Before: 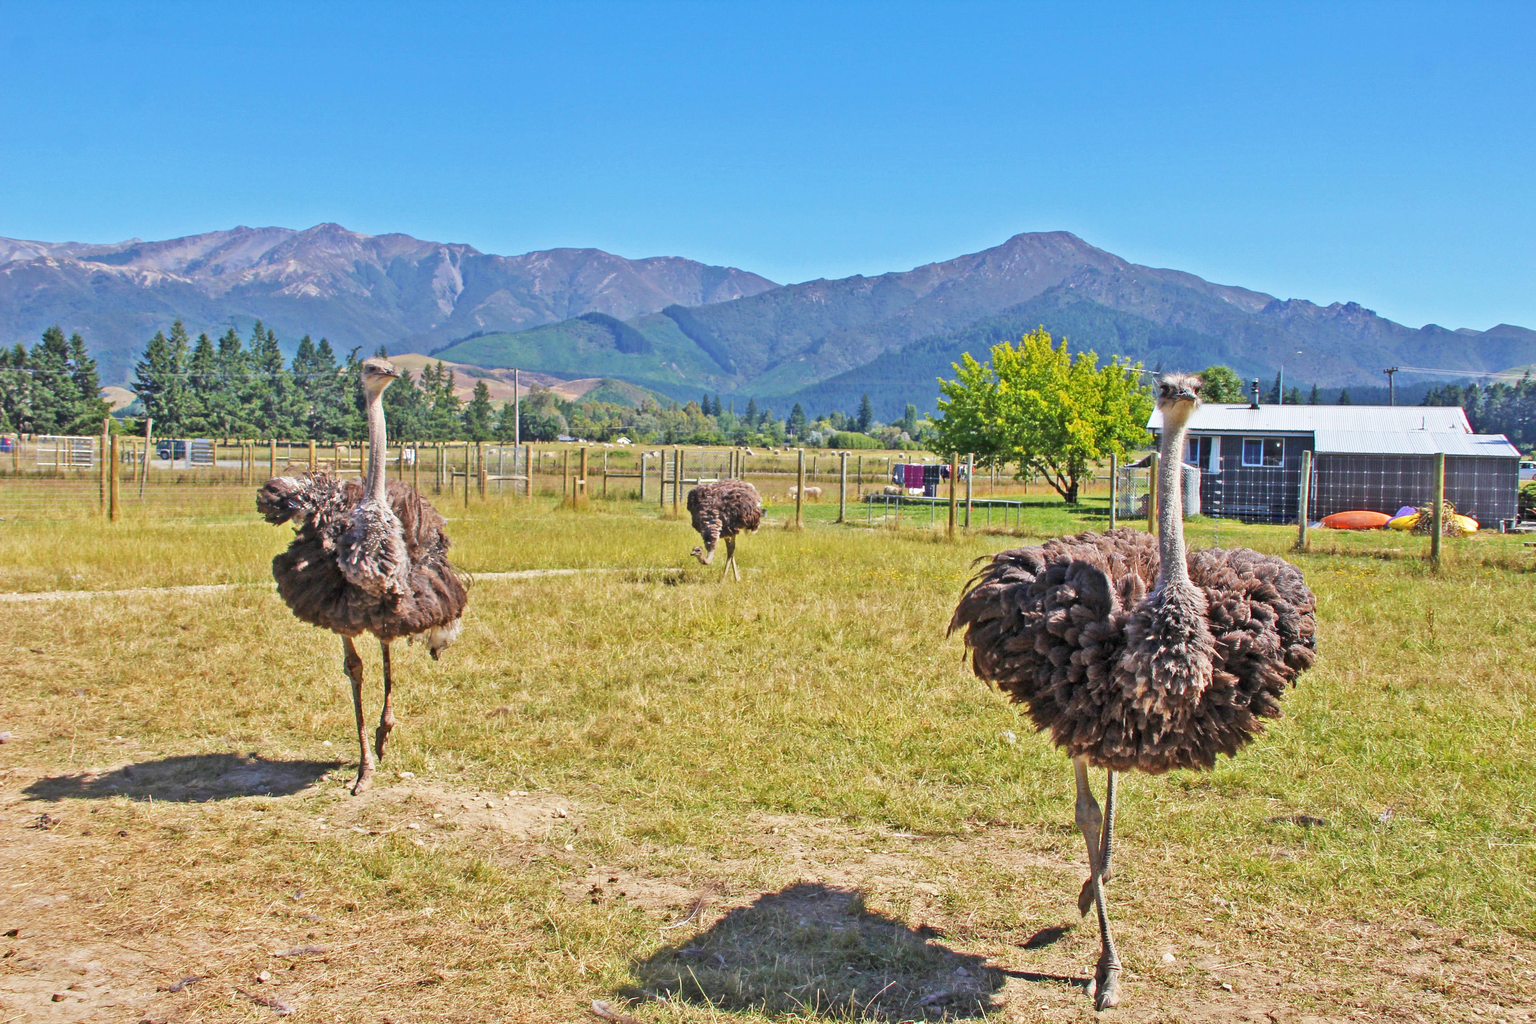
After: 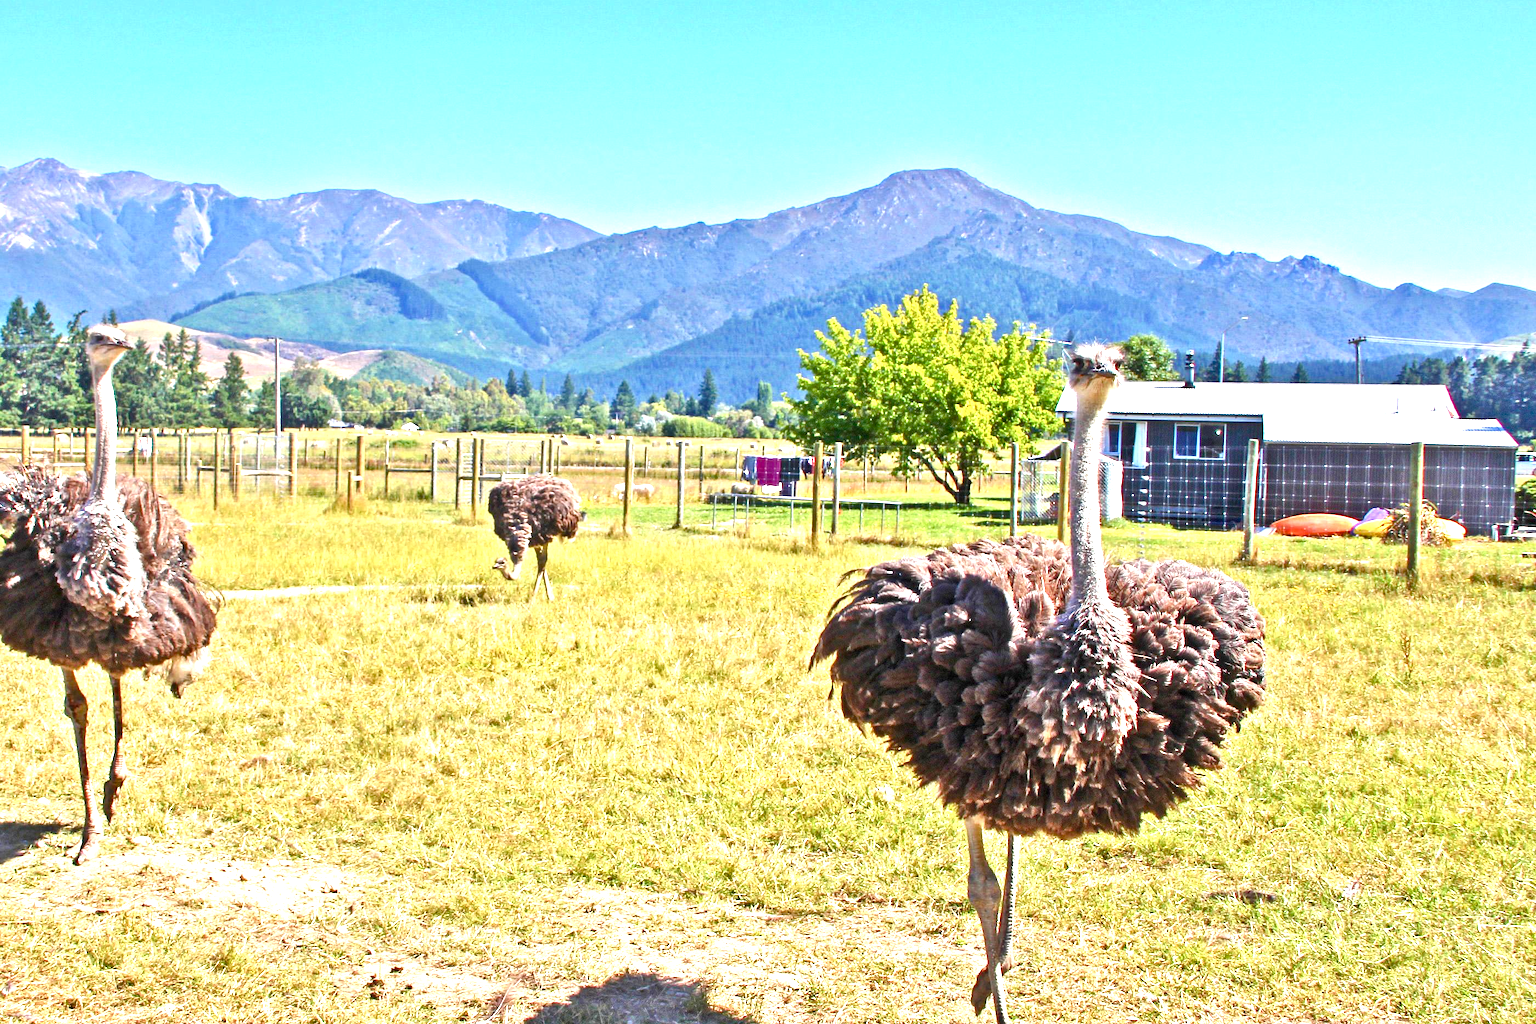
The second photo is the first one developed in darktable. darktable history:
color balance rgb: perceptual saturation grading › global saturation 24.984%, perceptual saturation grading › highlights -50.407%, perceptual saturation grading › shadows 30.53%, perceptual brilliance grading › highlights 15.891%, perceptual brilliance grading › mid-tones 6.431%, perceptual brilliance grading › shadows -15.105%, global vibrance 20%
crop: left 19.012%, top 9.324%, right 0%, bottom 9.641%
exposure: exposure 0.639 EV, compensate highlight preservation false
